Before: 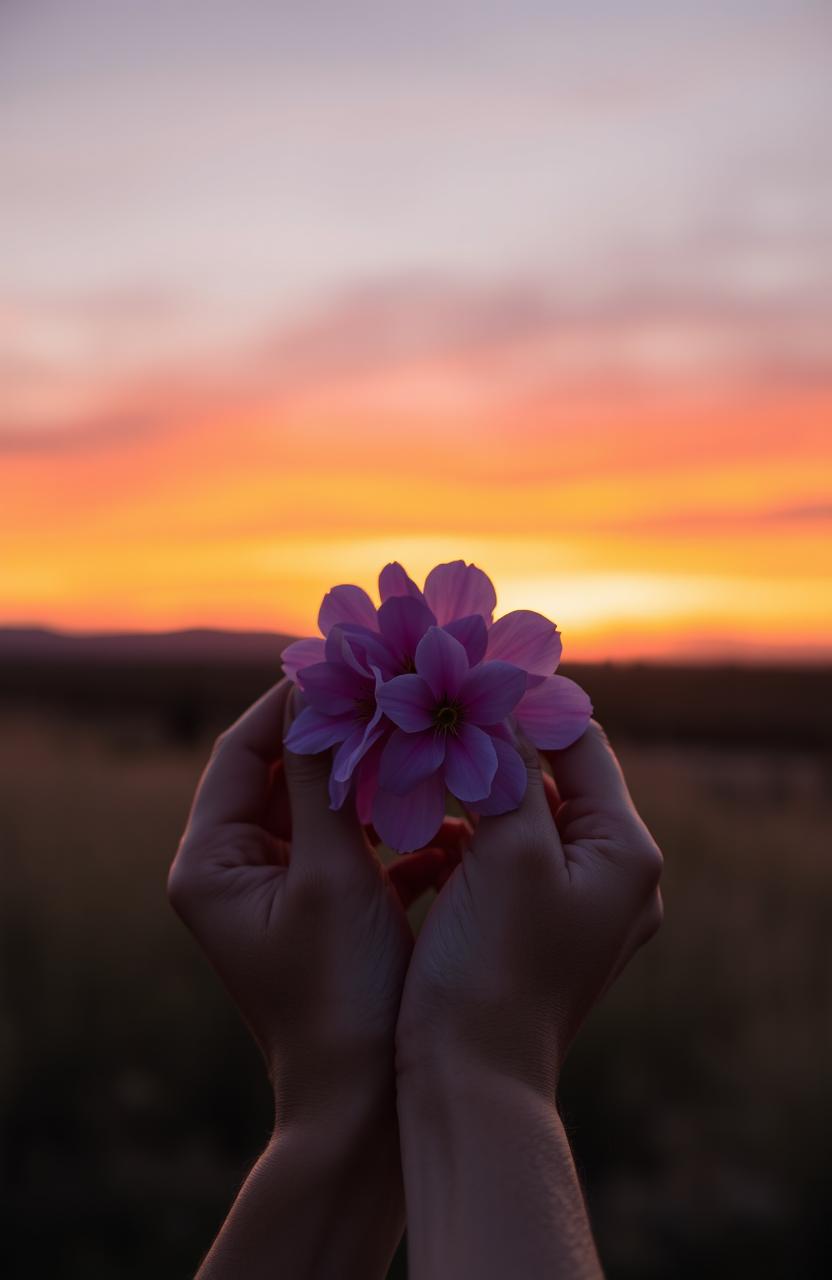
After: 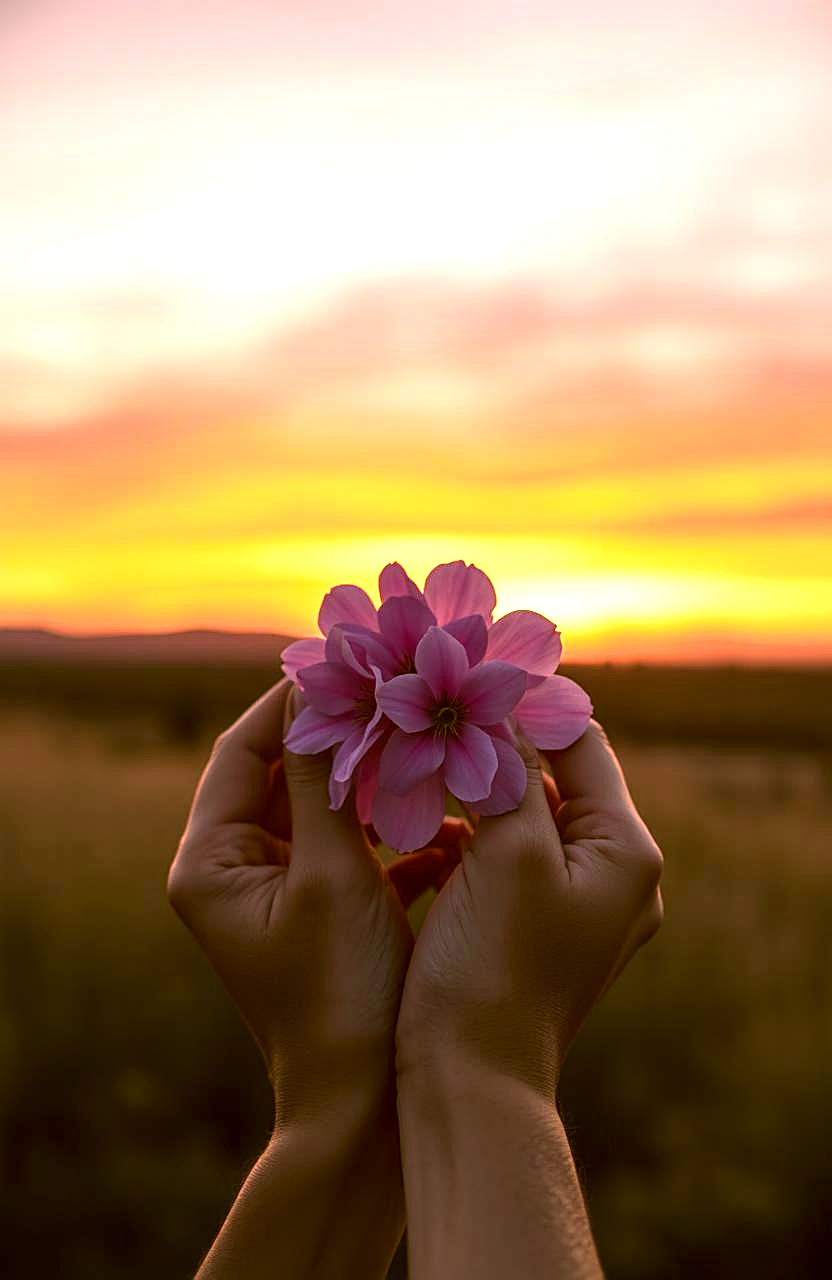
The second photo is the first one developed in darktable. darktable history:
color correction: highlights a* 8.68, highlights b* 15.78, shadows a* -0.677, shadows b* 26.87
sharpen: on, module defaults
exposure: exposure 1.09 EV, compensate exposure bias true, compensate highlight preservation false
local contrast: detail 130%
